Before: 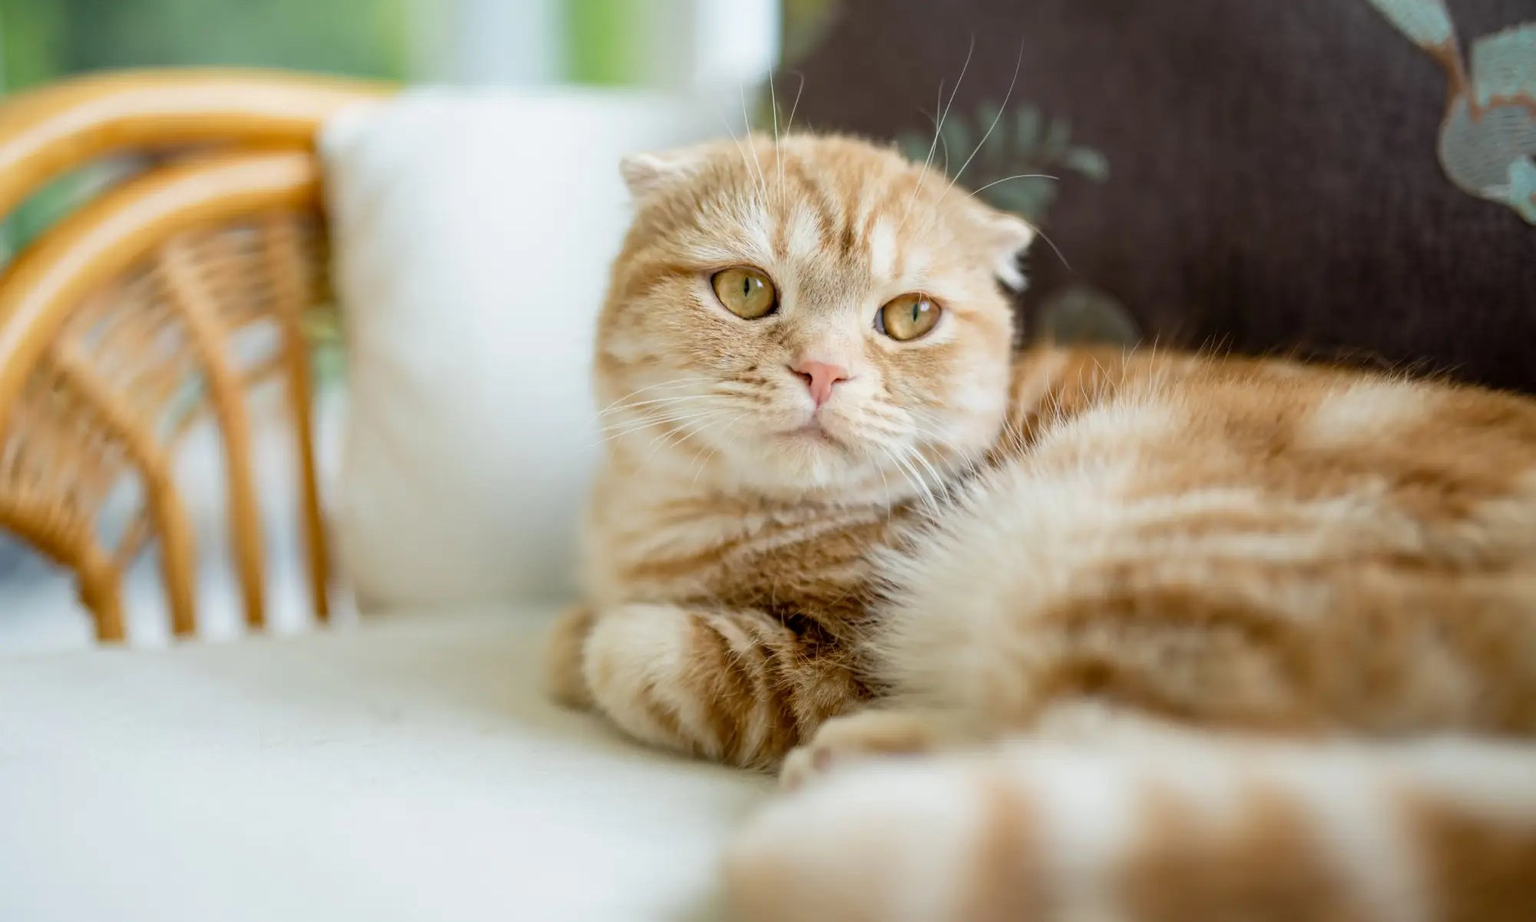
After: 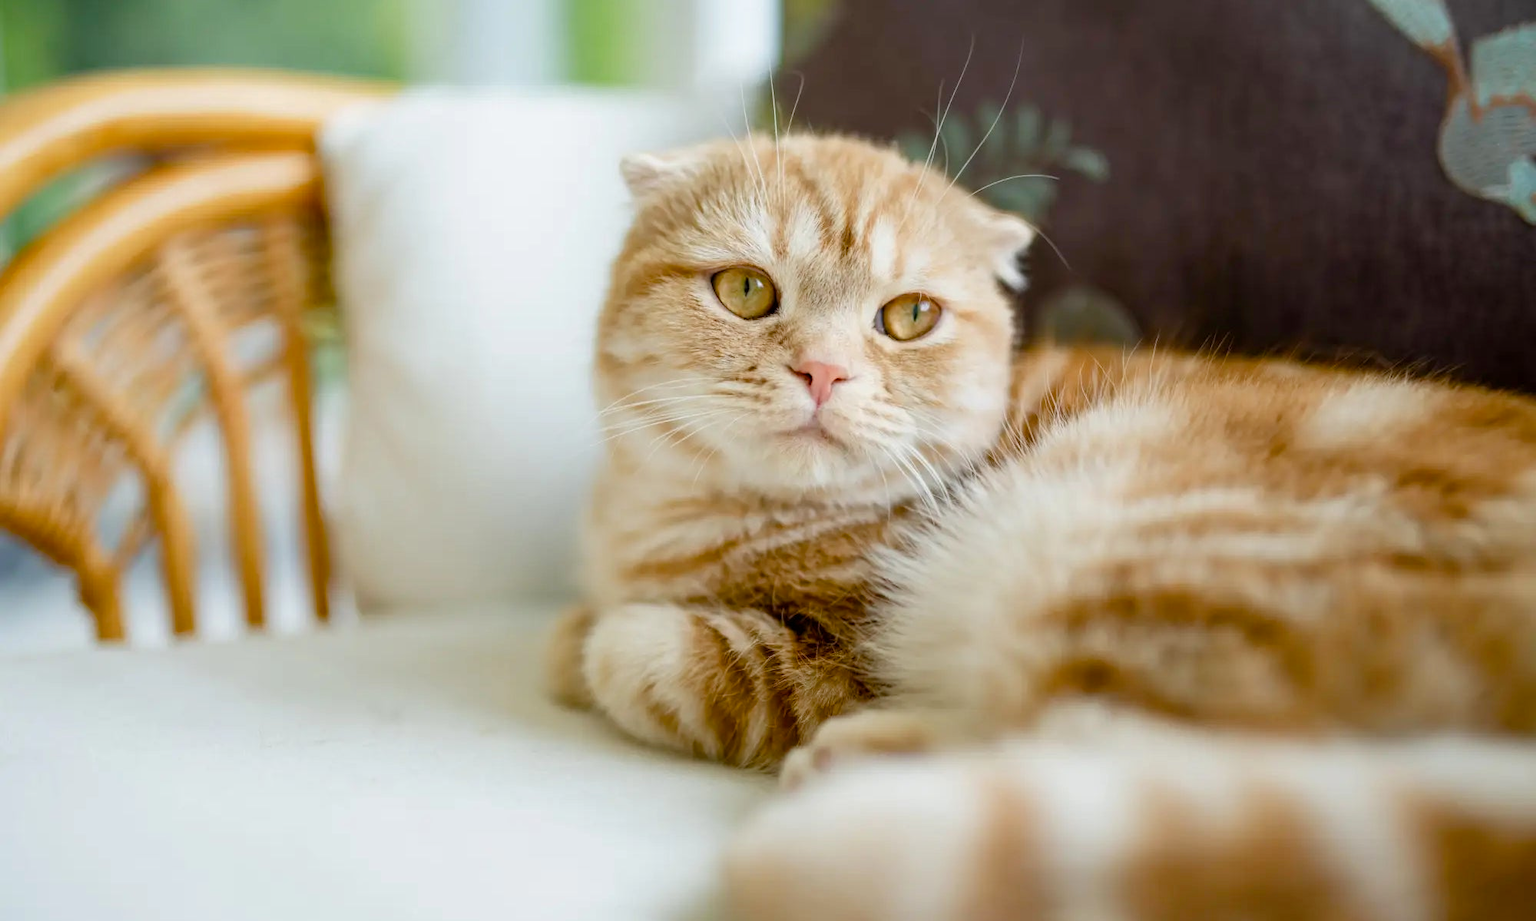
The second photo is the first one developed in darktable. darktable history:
exposure: compensate highlight preservation false
color balance rgb: perceptual saturation grading › global saturation 20%, perceptual saturation grading › highlights -25%, perceptual saturation grading › shadows 25%
